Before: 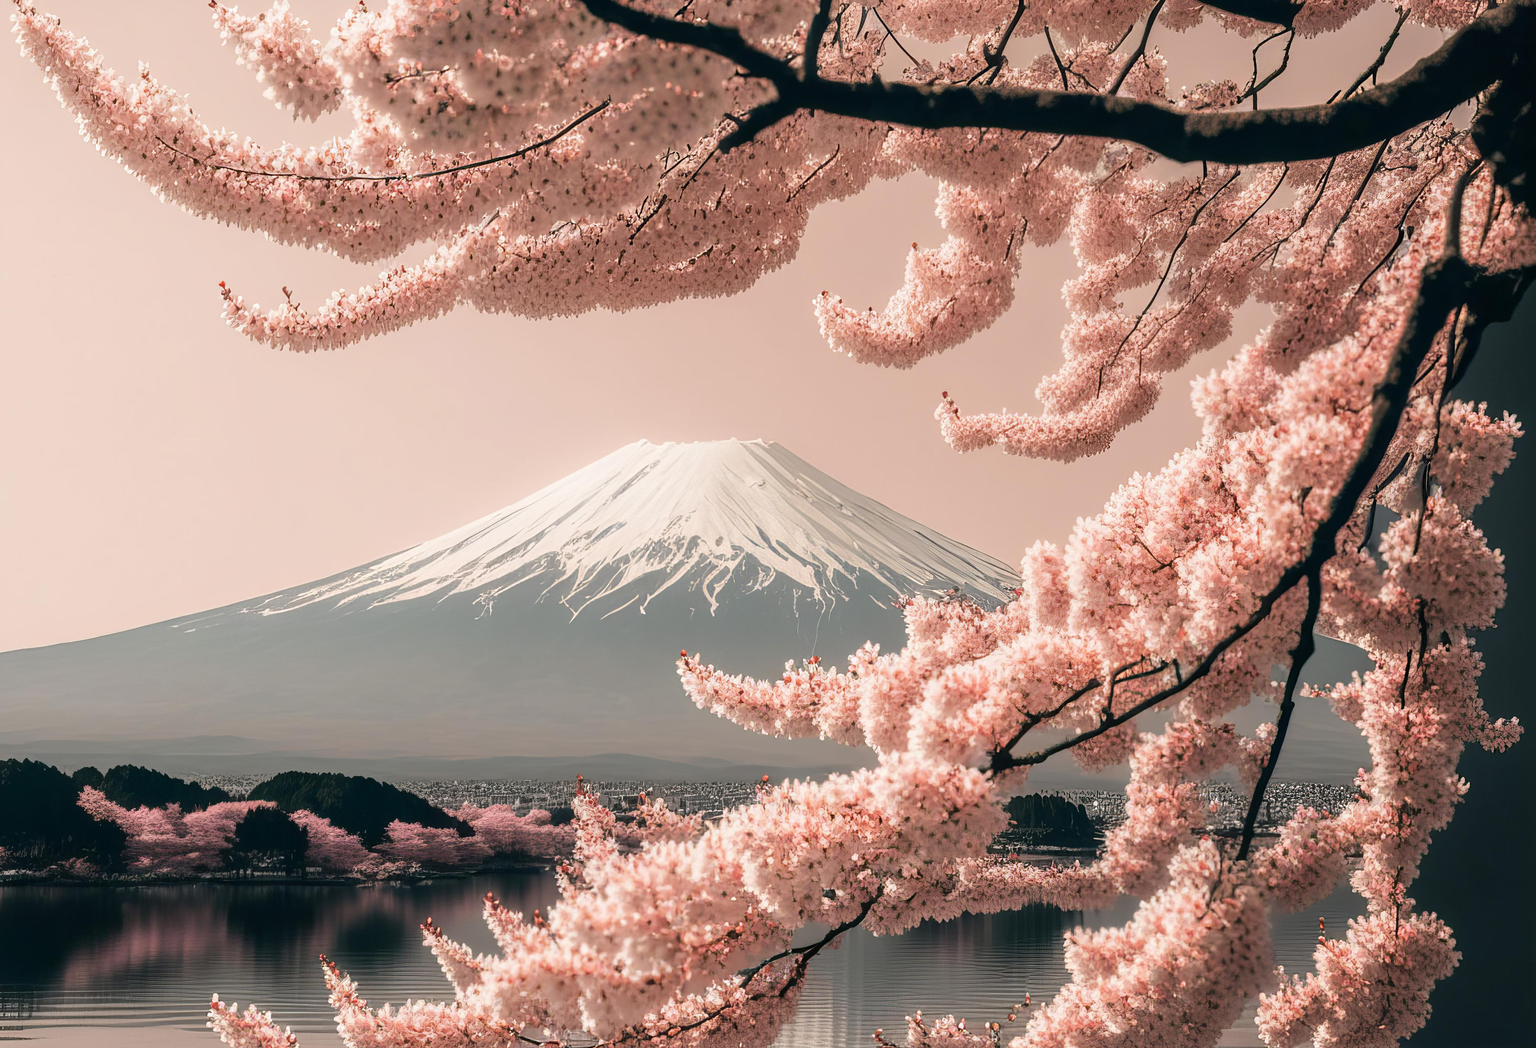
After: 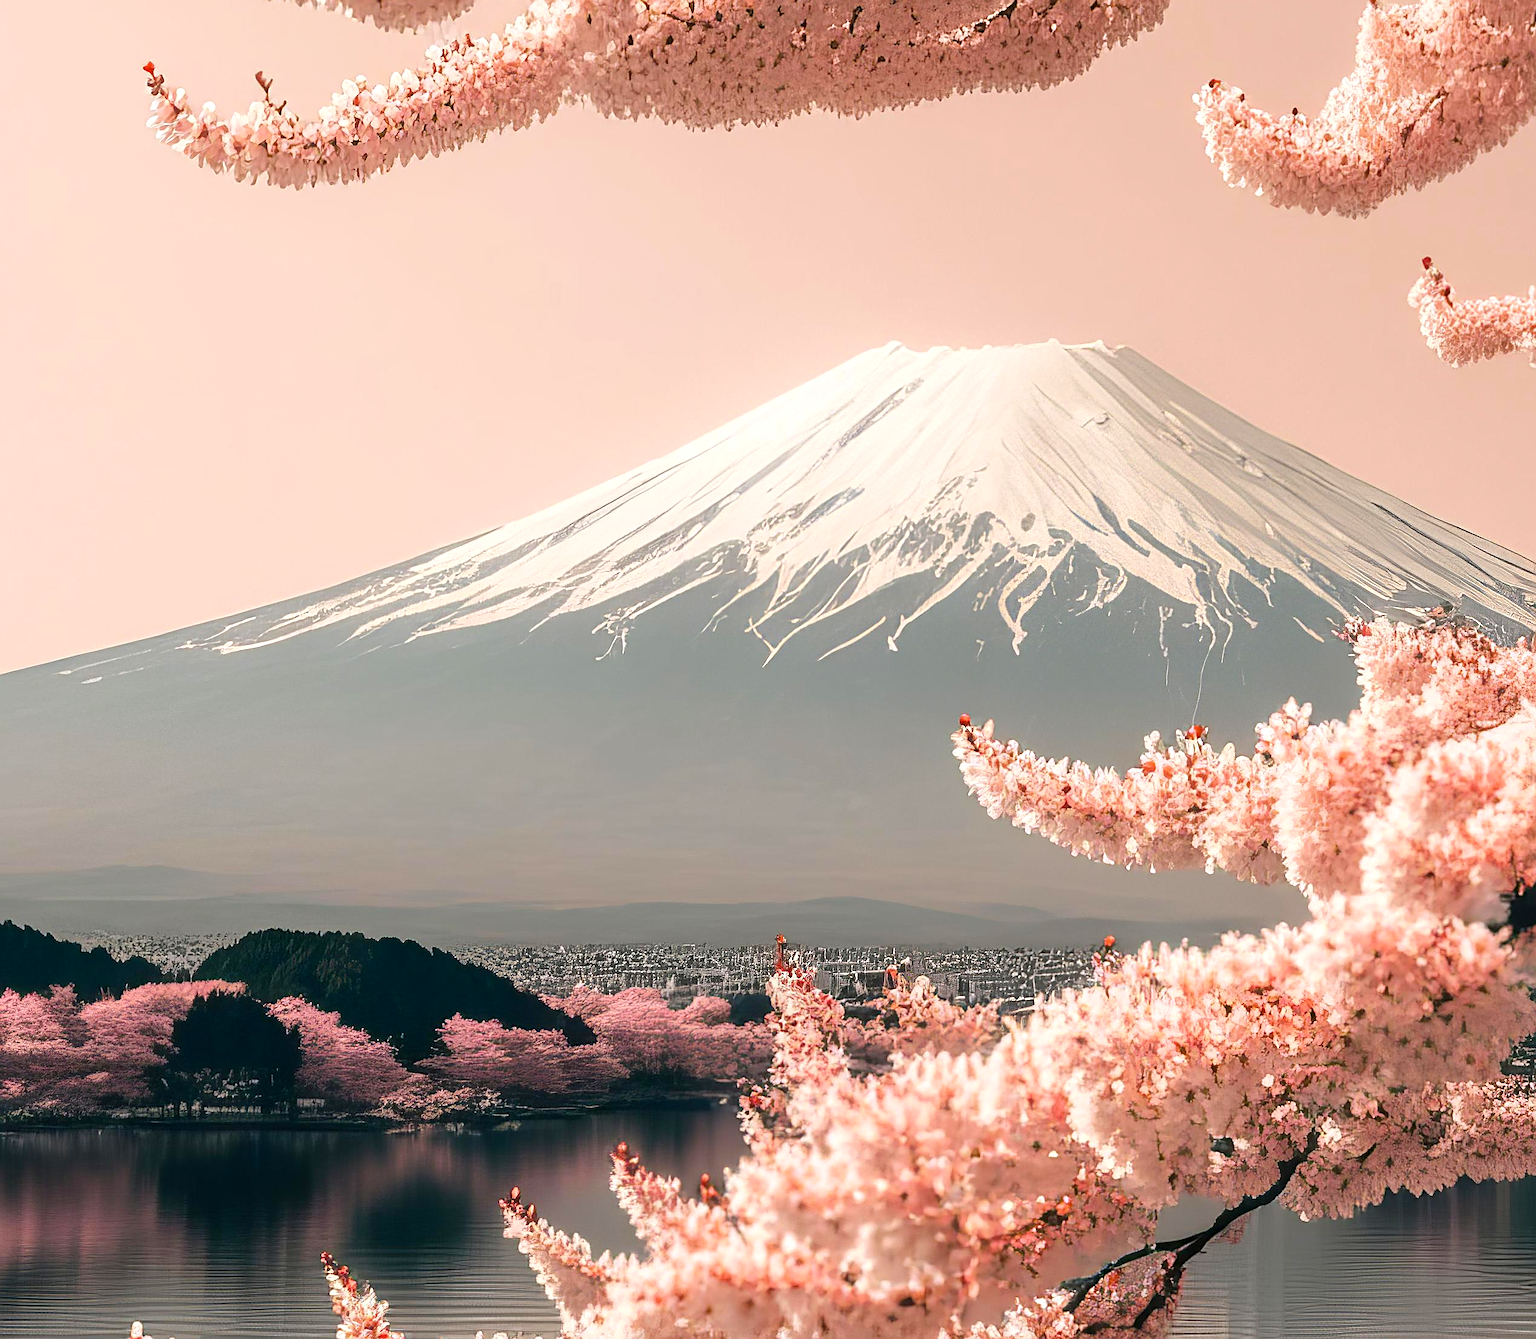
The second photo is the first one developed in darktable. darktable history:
sharpen: on, module defaults
color balance rgb: perceptual saturation grading › global saturation 25.751%, perceptual brilliance grading › global brilliance 3.007%, perceptual brilliance grading › highlights -3.054%, perceptual brilliance grading › shadows 3.566%
crop: left 9.004%, top 23.52%, right 34.432%, bottom 4.201%
exposure: exposure 0.203 EV, compensate exposure bias true, compensate highlight preservation false
